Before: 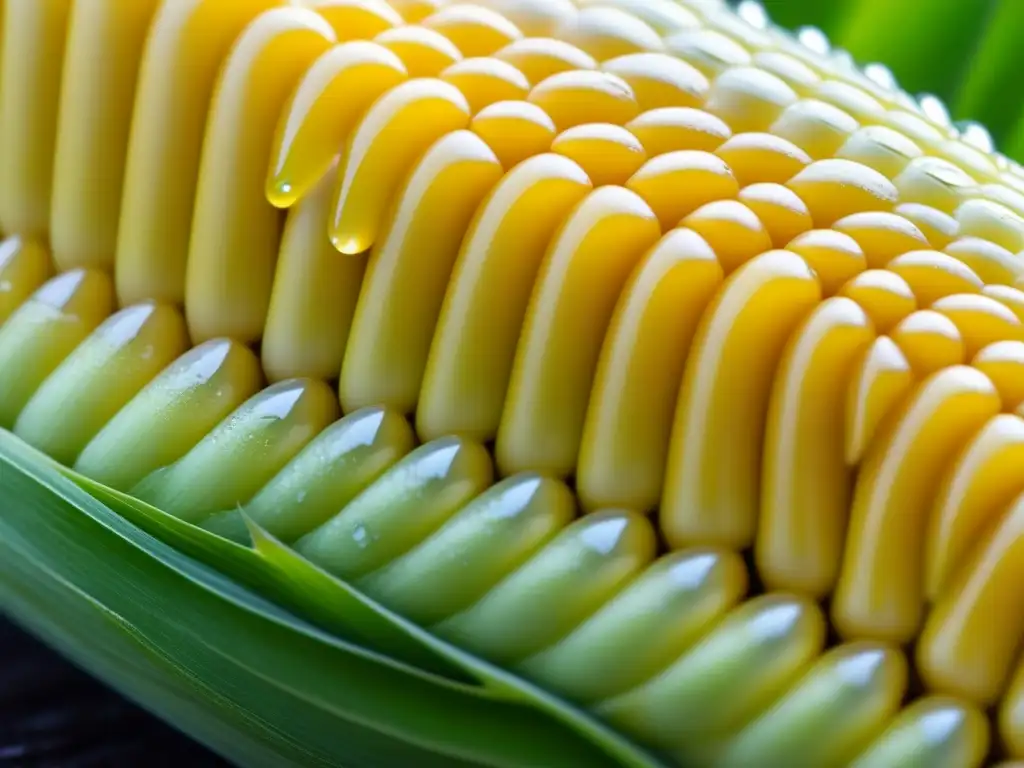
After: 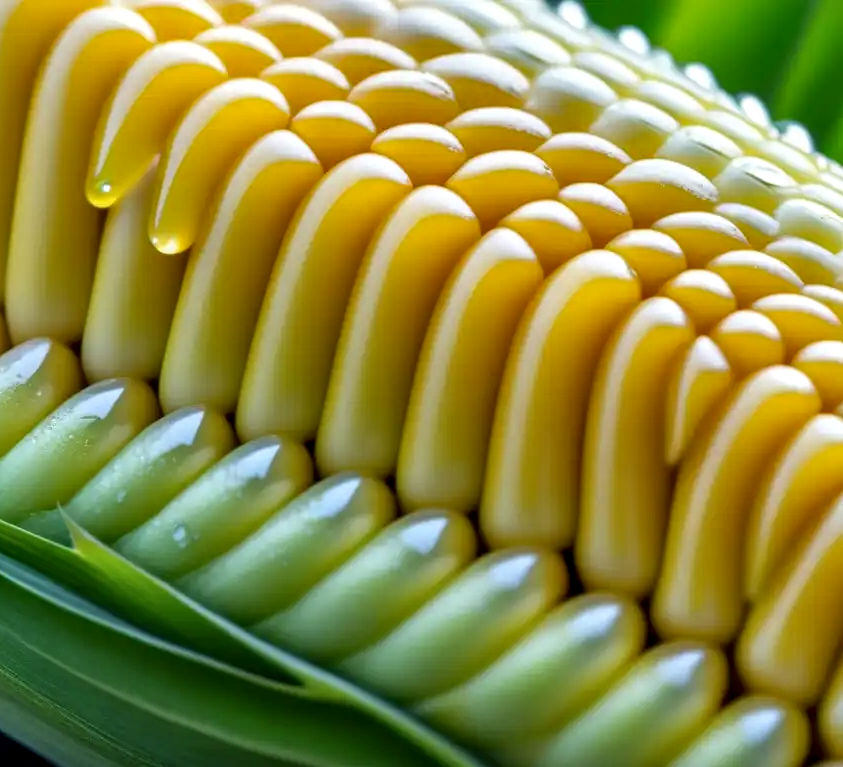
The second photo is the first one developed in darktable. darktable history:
crop: left 17.582%, bottom 0.031%
local contrast: on, module defaults
shadows and highlights: low approximation 0.01, soften with gaussian
